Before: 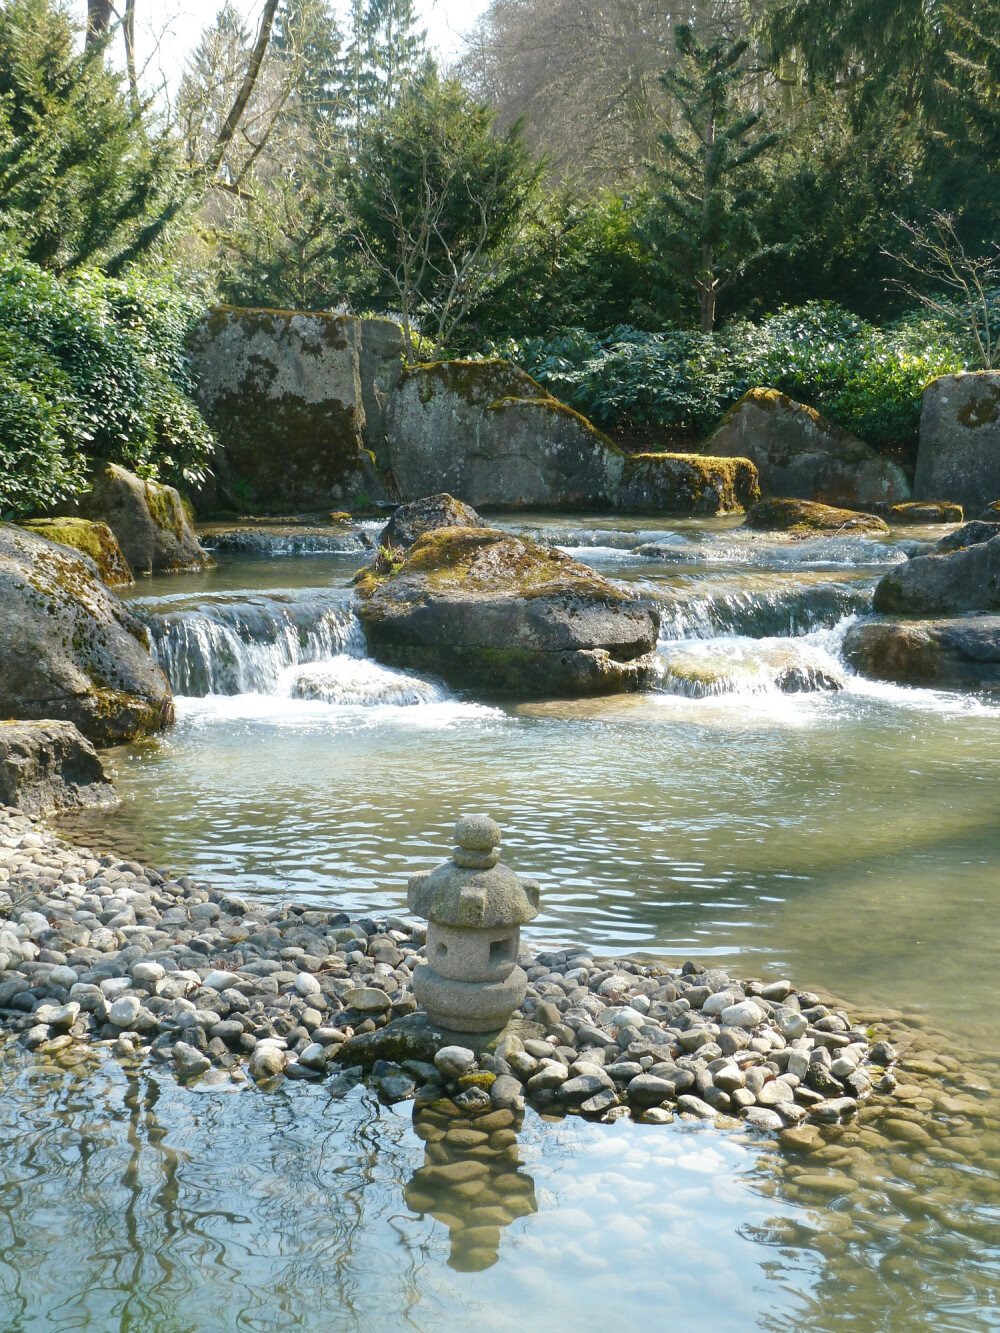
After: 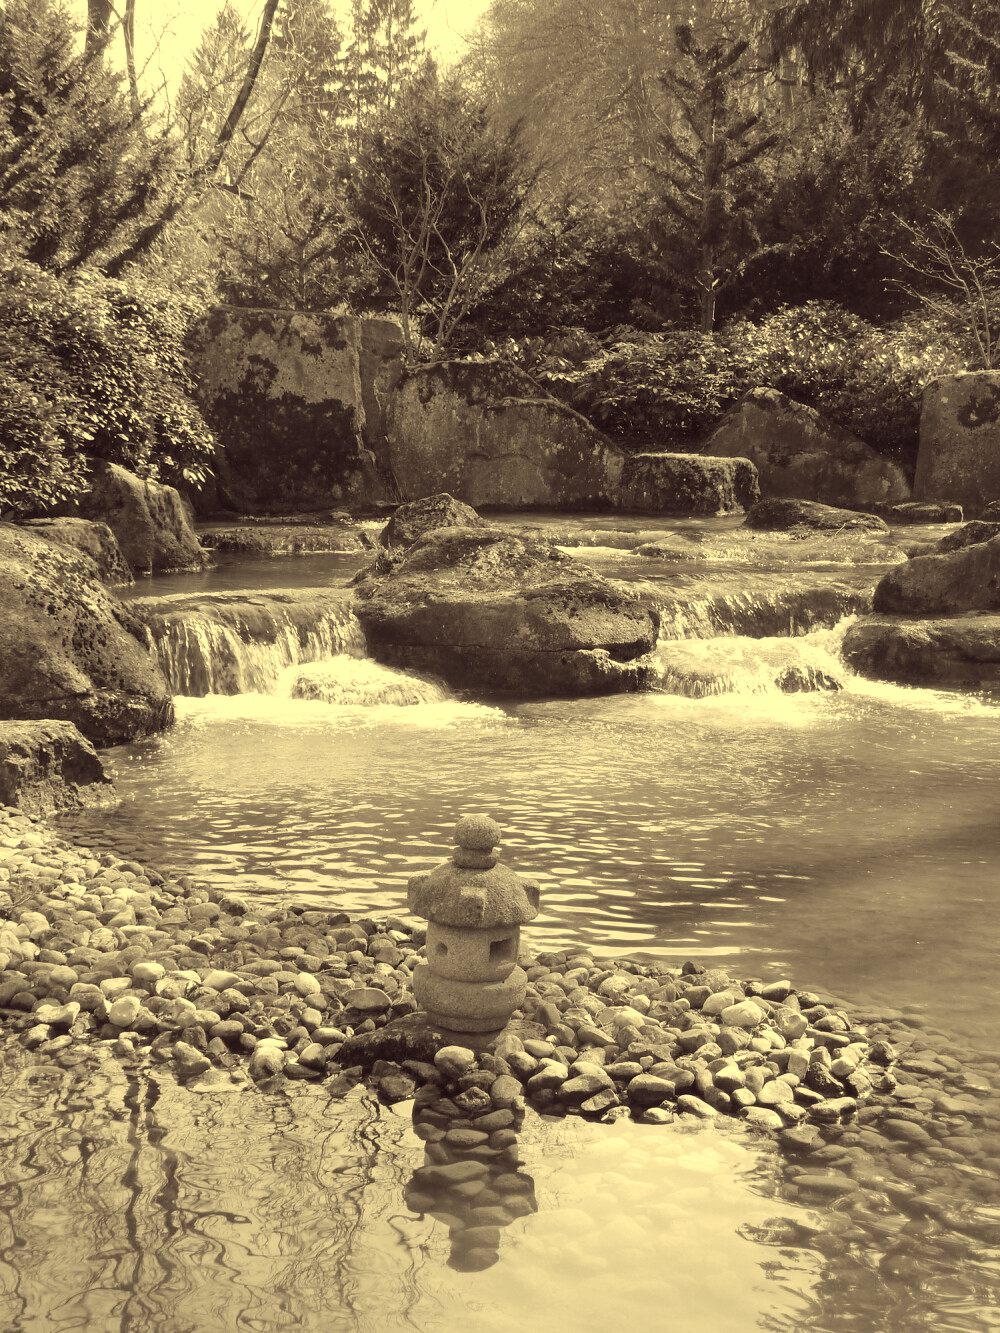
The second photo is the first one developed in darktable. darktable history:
color calibration: output gray [0.25, 0.35, 0.4, 0], x 0.383, y 0.372, temperature 3905.17 K
tone equalizer: on, module defaults
color correction: highlights a* -0.482, highlights b* 40, shadows a* 9.8, shadows b* -0.161
